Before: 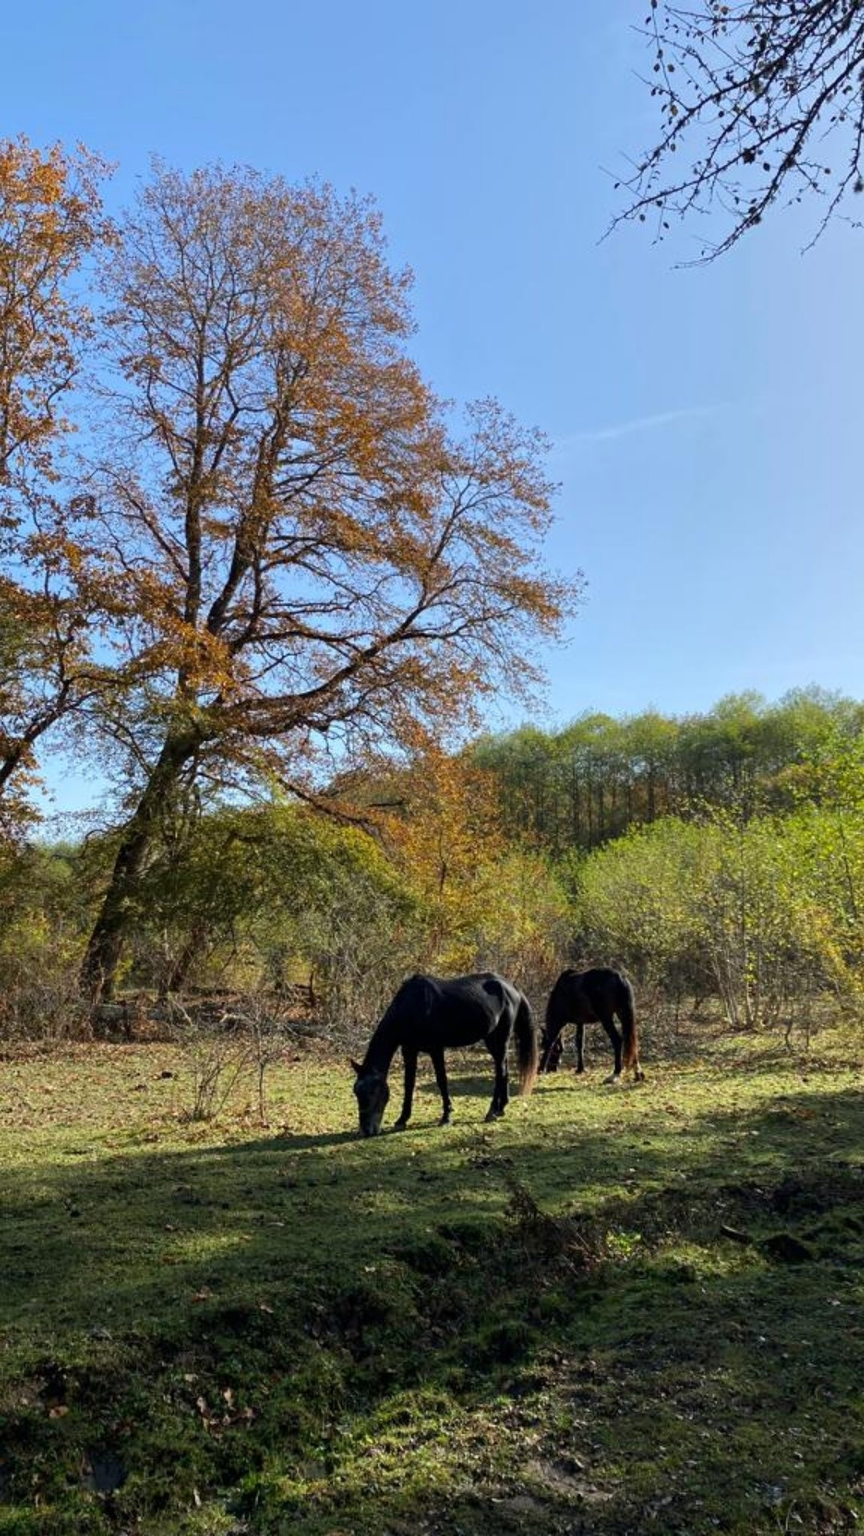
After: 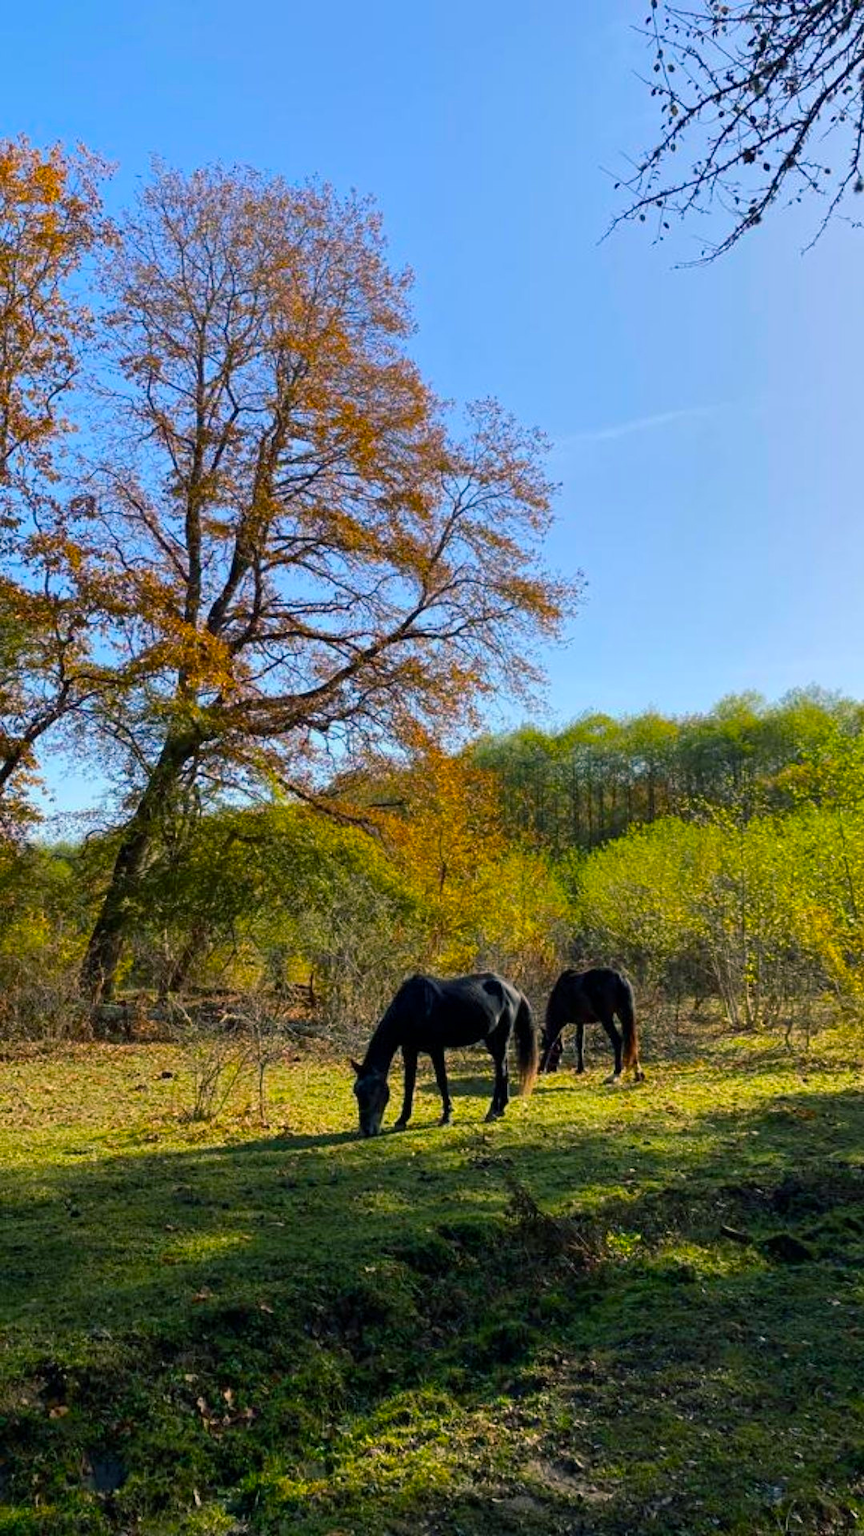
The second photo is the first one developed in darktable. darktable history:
color balance rgb: shadows lift › chroma 2.052%, shadows lift › hue 221.03°, highlights gain › chroma 1.733%, highlights gain › hue 56.18°, linear chroma grading › global chroma -0.395%, perceptual saturation grading › global saturation 36.835%, global vibrance 20%
